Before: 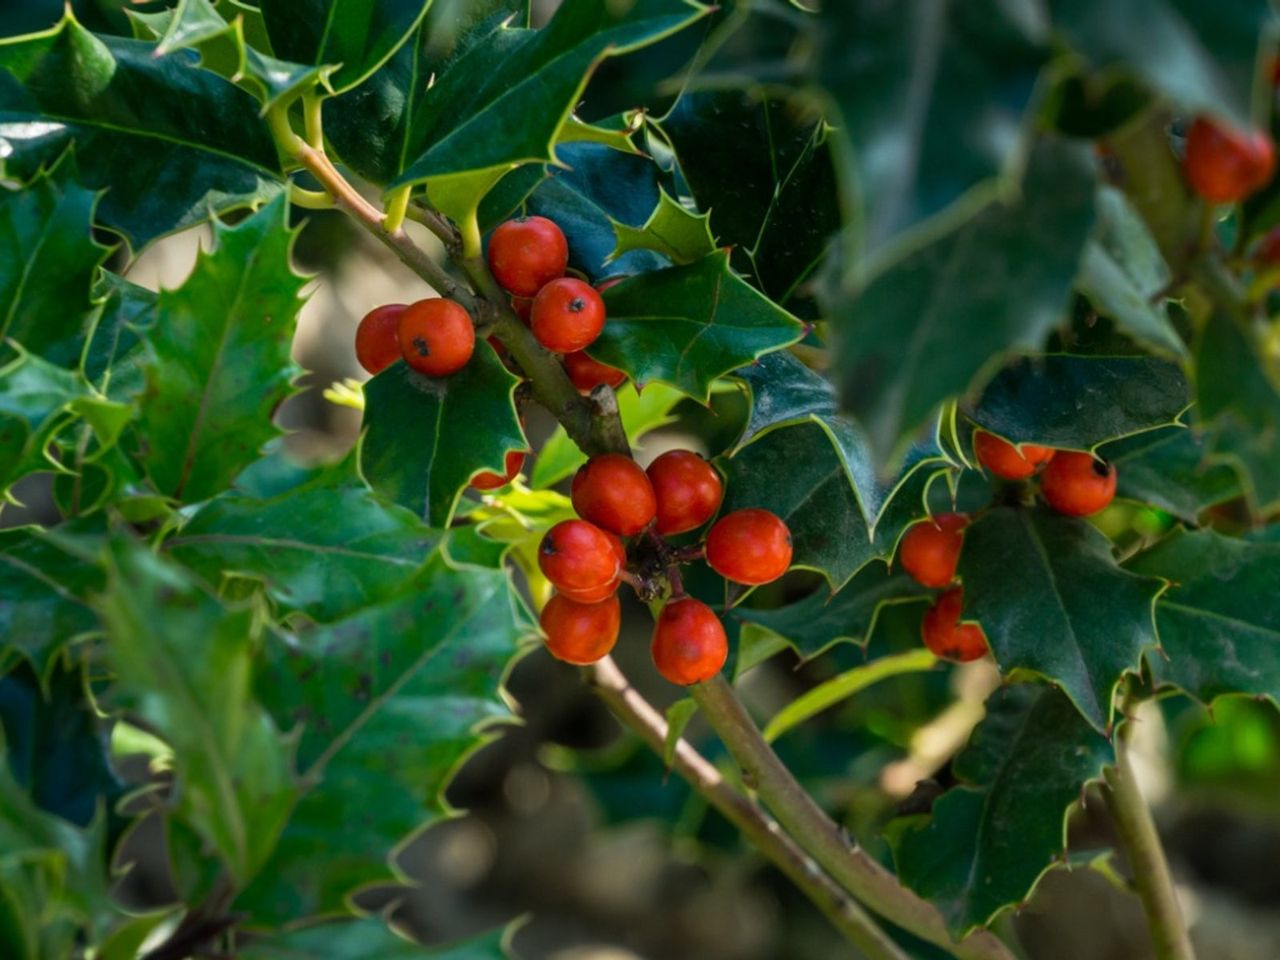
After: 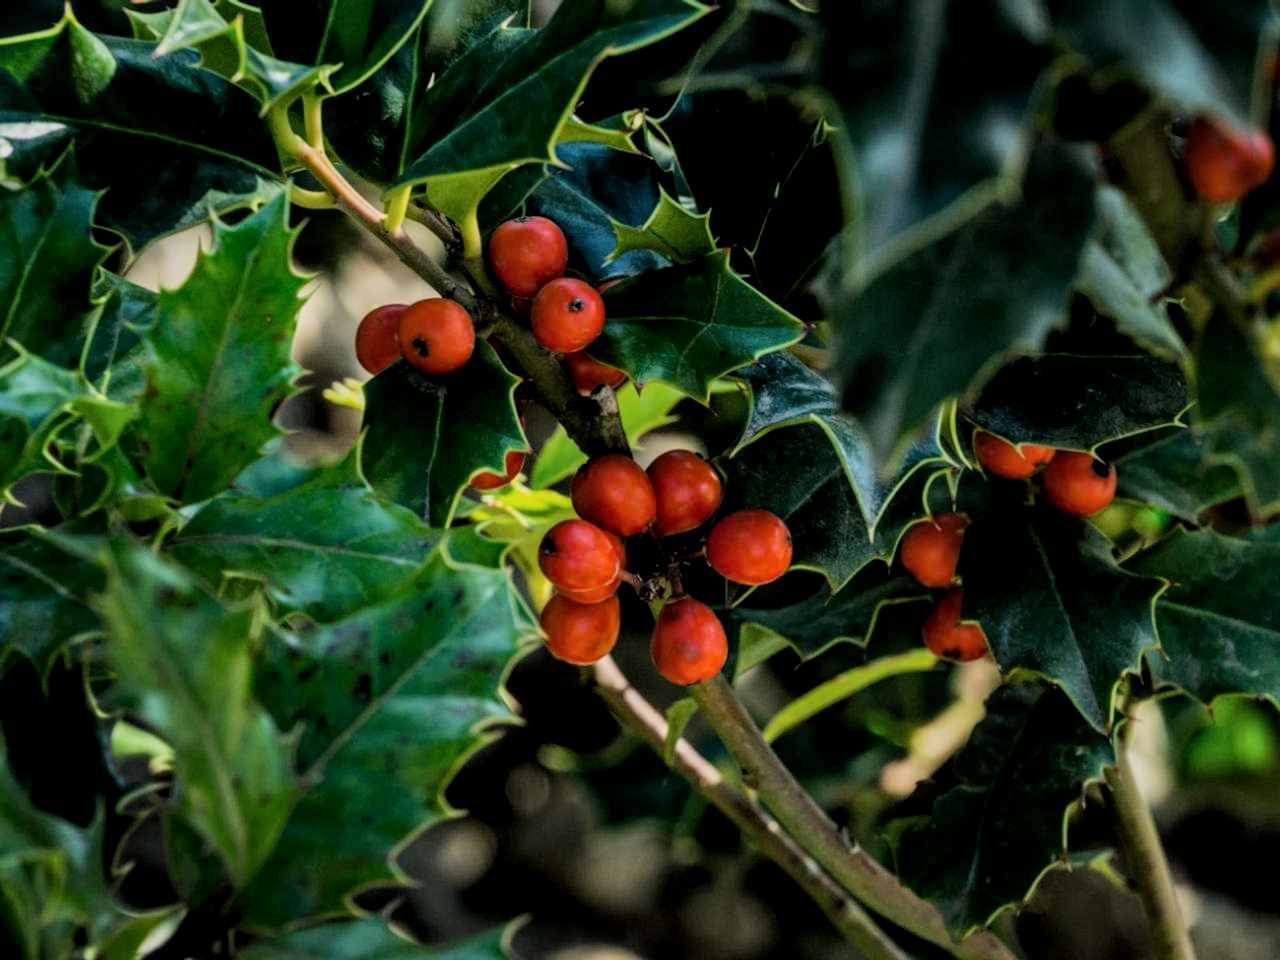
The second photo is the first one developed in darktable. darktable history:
filmic rgb: black relative exposure -5 EV, hardness 2.88, contrast 1.3, highlights saturation mix -10%
local contrast: on, module defaults
